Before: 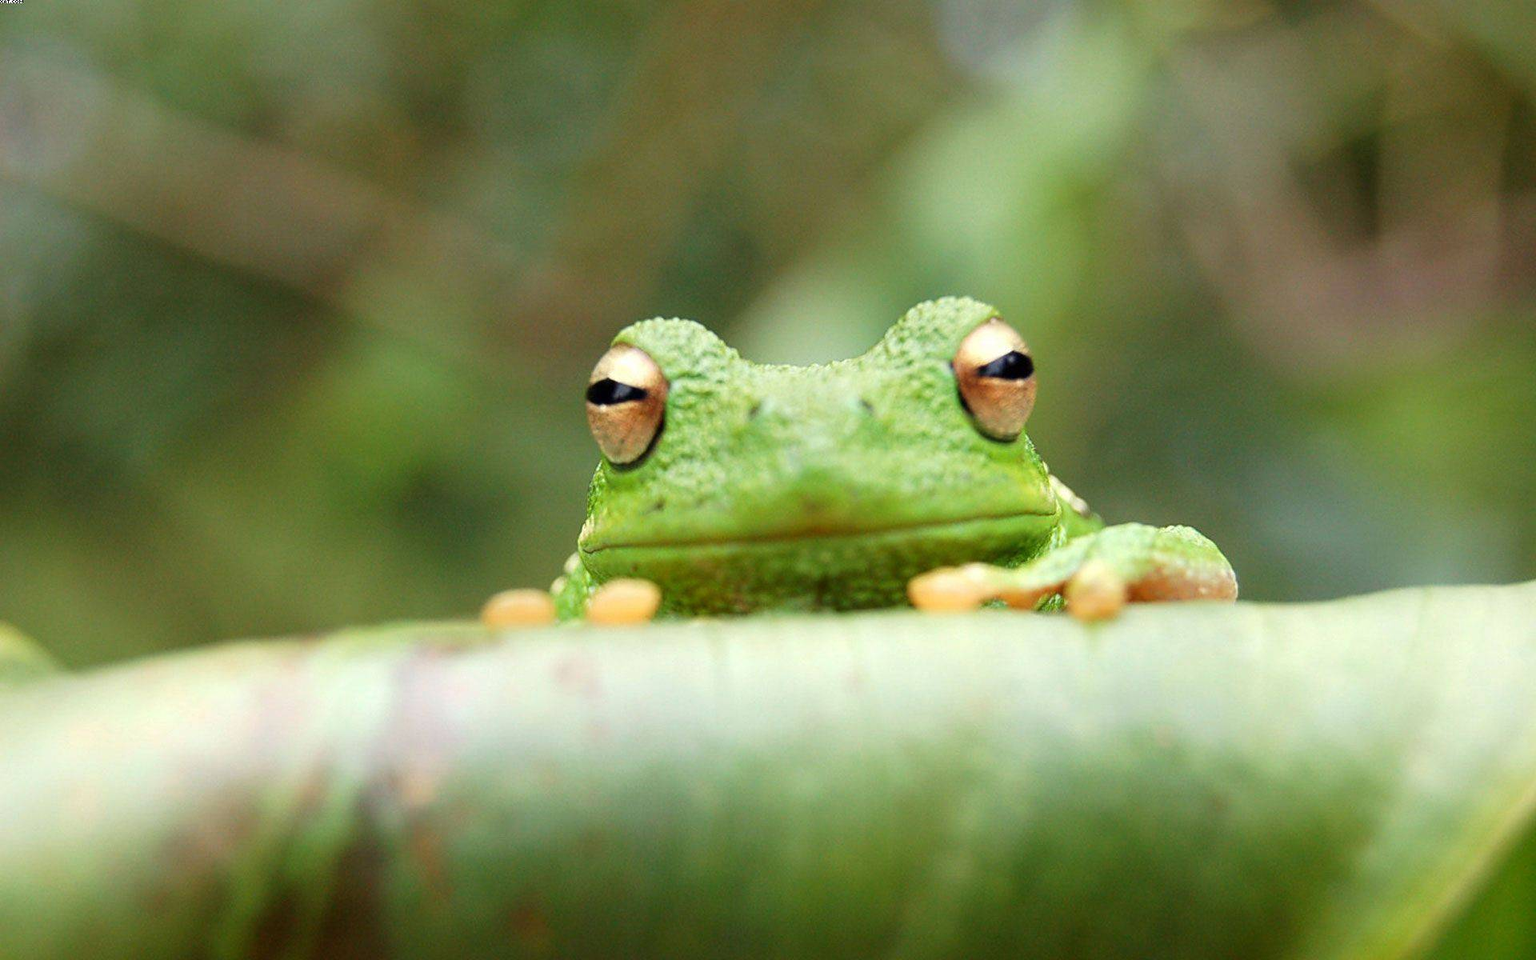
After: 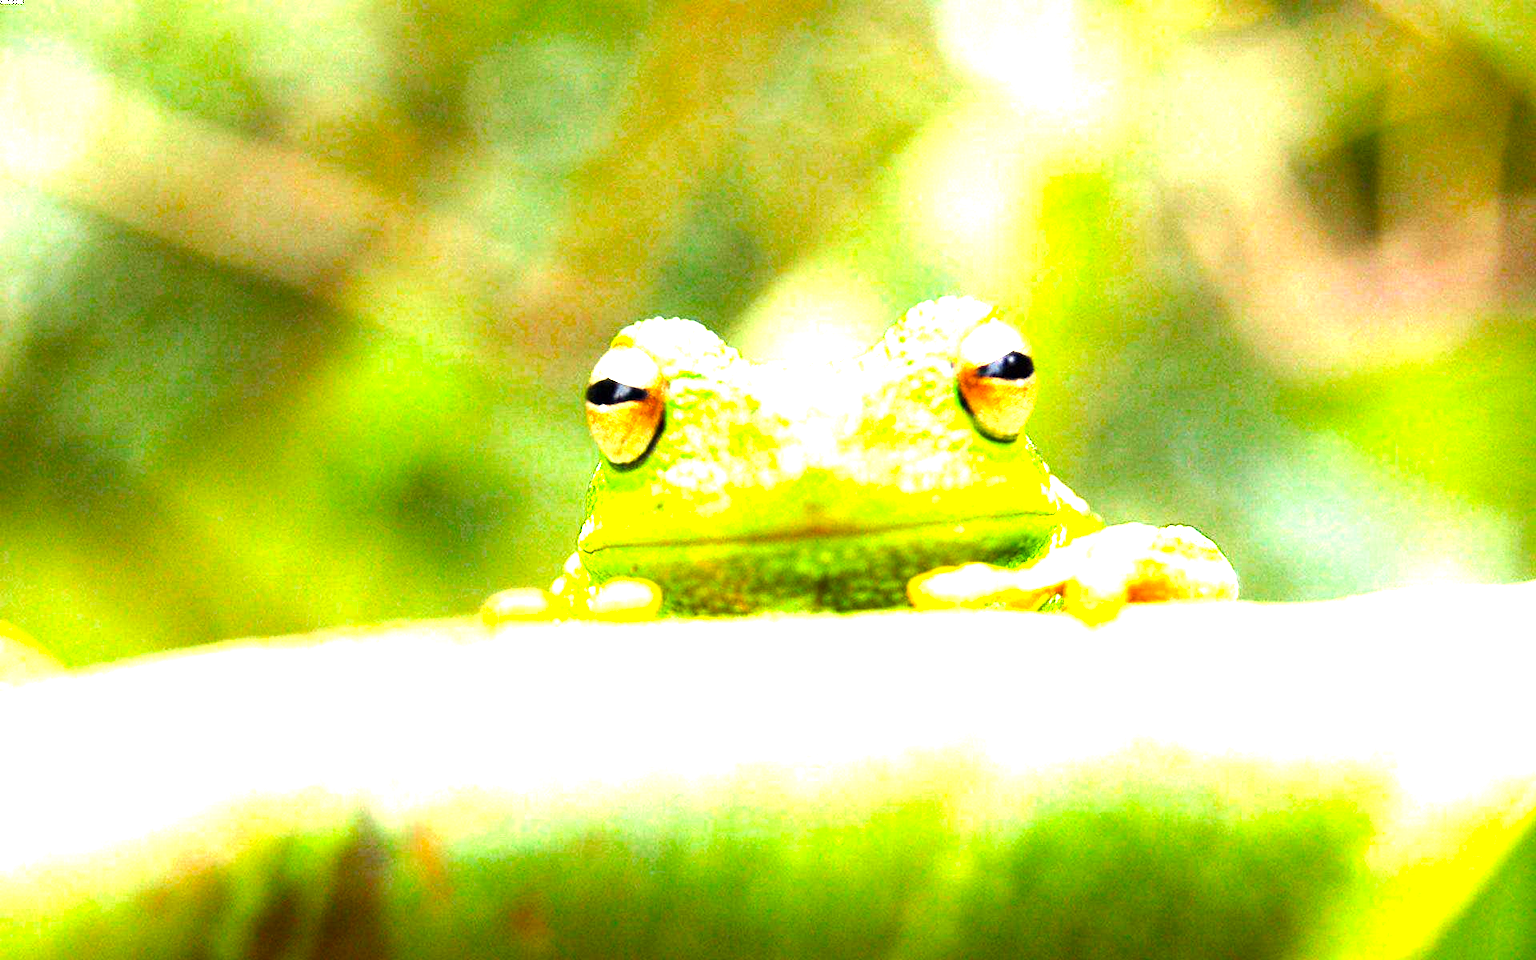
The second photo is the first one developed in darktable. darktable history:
color balance rgb: highlights gain › luminance 6.474%, highlights gain › chroma 2.614%, highlights gain › hue 90°, perceptual saturation grading › global saturation 25.052%, perceptual brilliance grading › global brilliance -5.327%, perceptual brilliance grading › highlights 25.193%, perceptual brilliance grading › mid-tones 6.906%, perceptual brilliance grading › shadows -4.509%, global vibrance 9.569%, contrast 14.74%, saturation formula JzAzBz (2021)
exposure: black level correction 0, exposure 1.744 EV, compensate exposure bias true, compensate highlight preservation false
